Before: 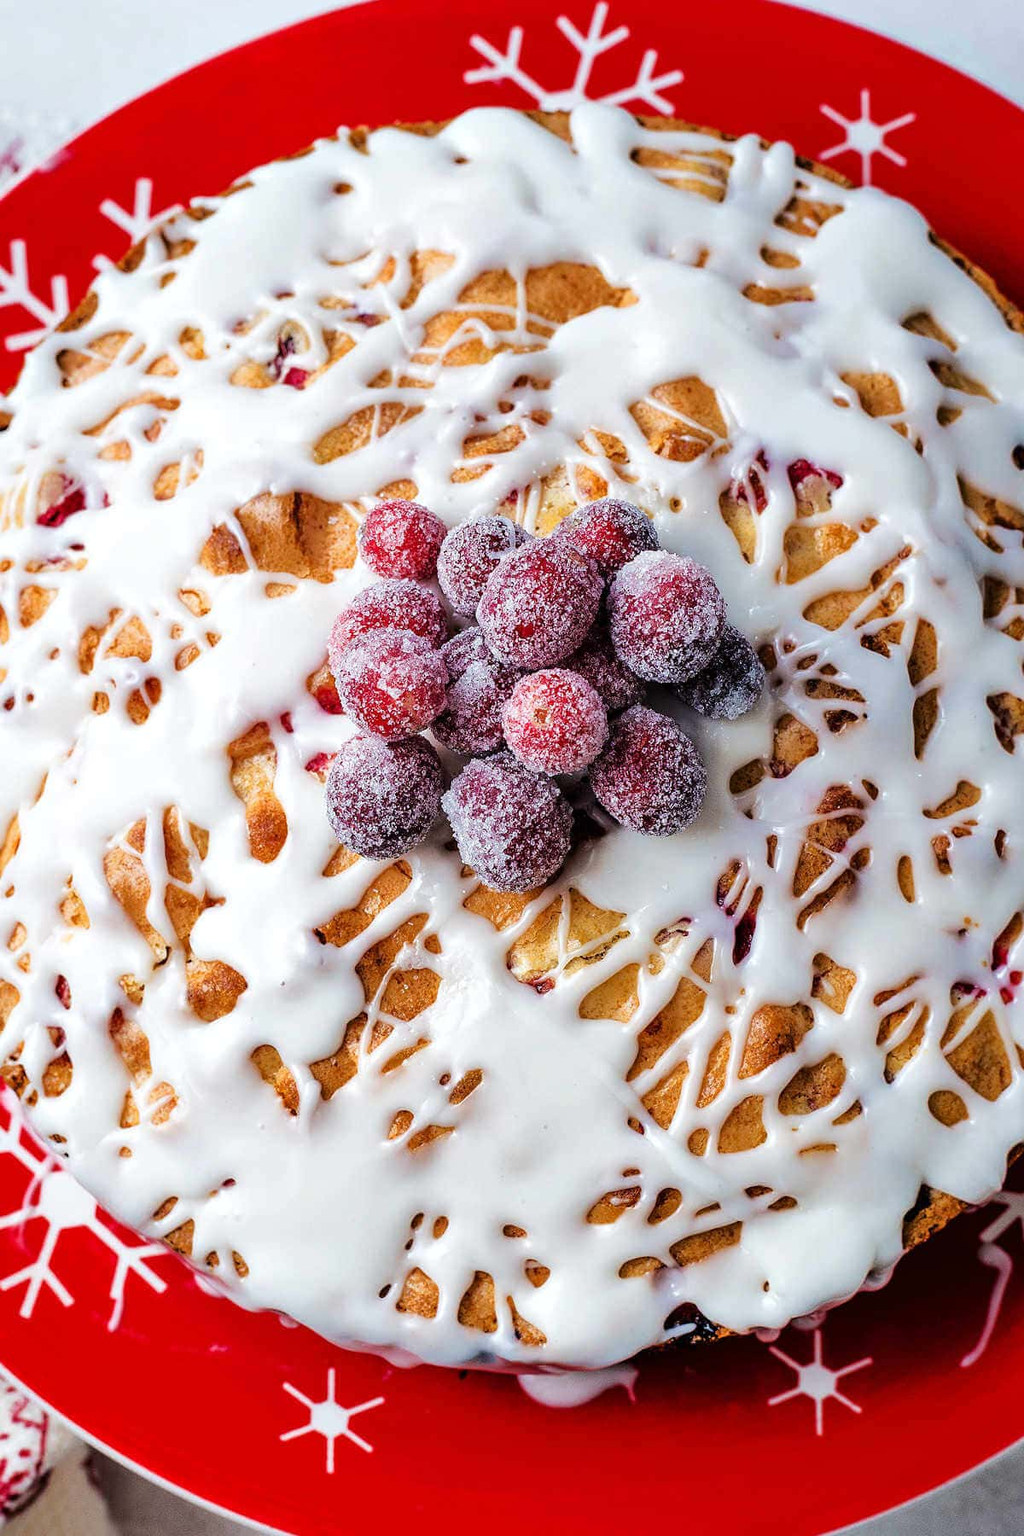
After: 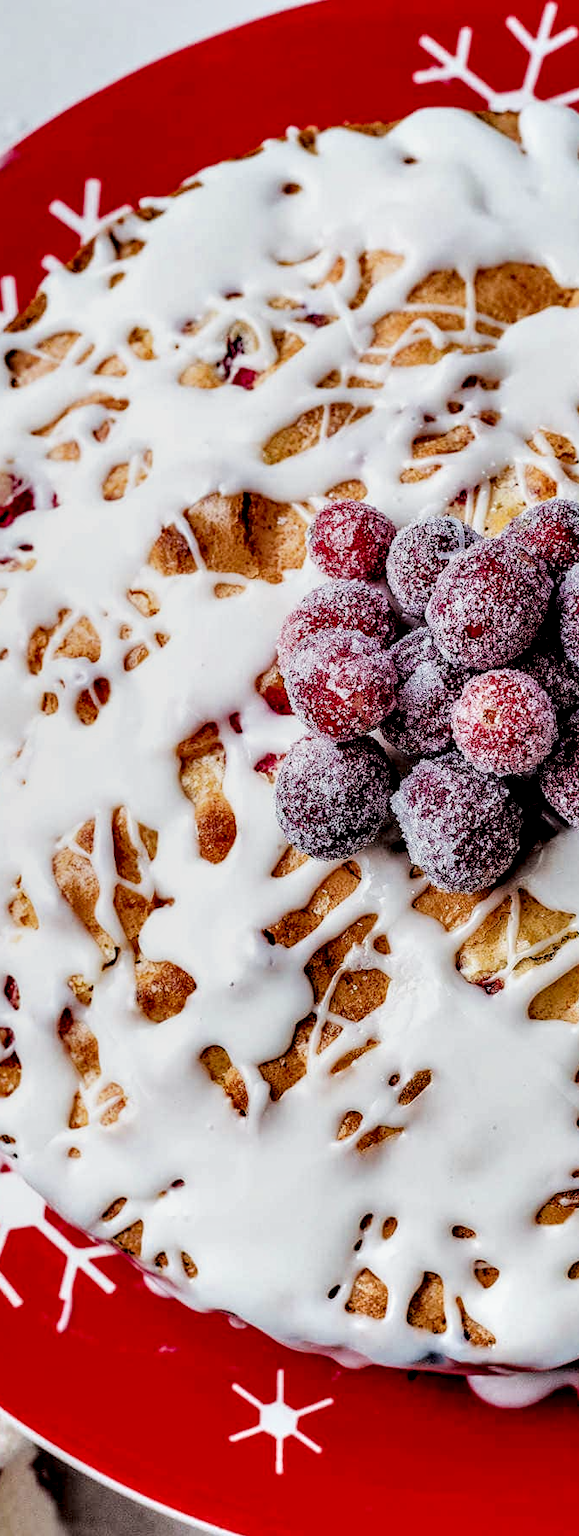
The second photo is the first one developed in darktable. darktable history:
crop: left 5.06%, right 38.319%
filmic rgb: black relative exposure -7.65 EV, white relative exposure 4.56 EV, hardness 3.61
local contrast: highlights 80%, shadows 57%, detail 174%, midtone range 0.609
